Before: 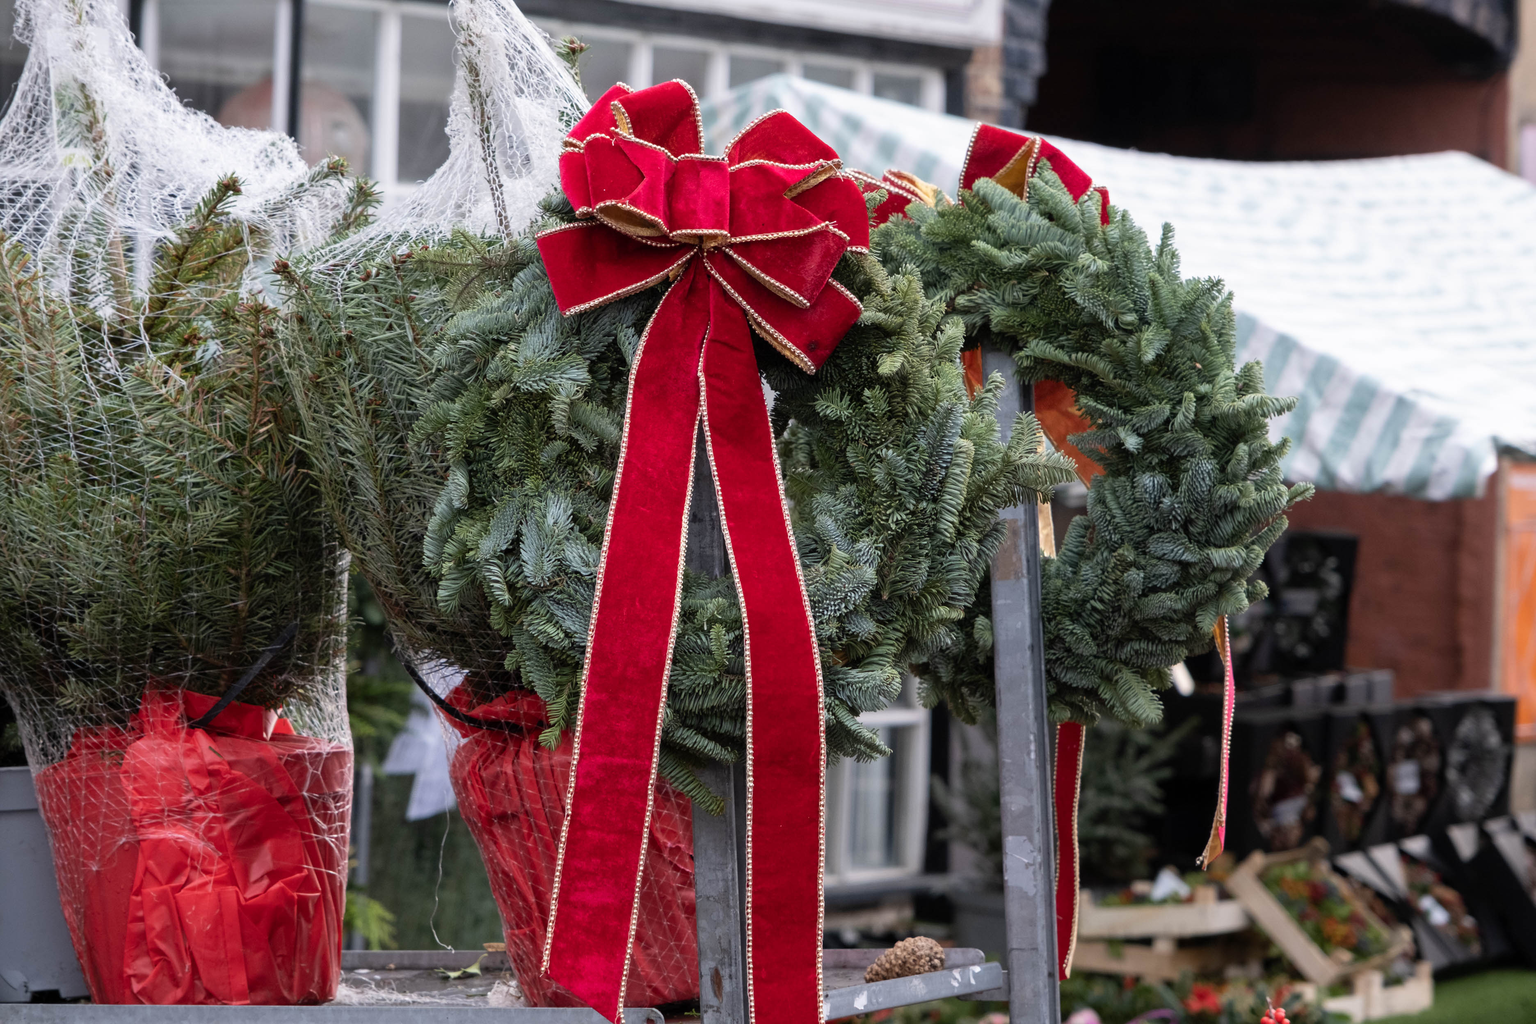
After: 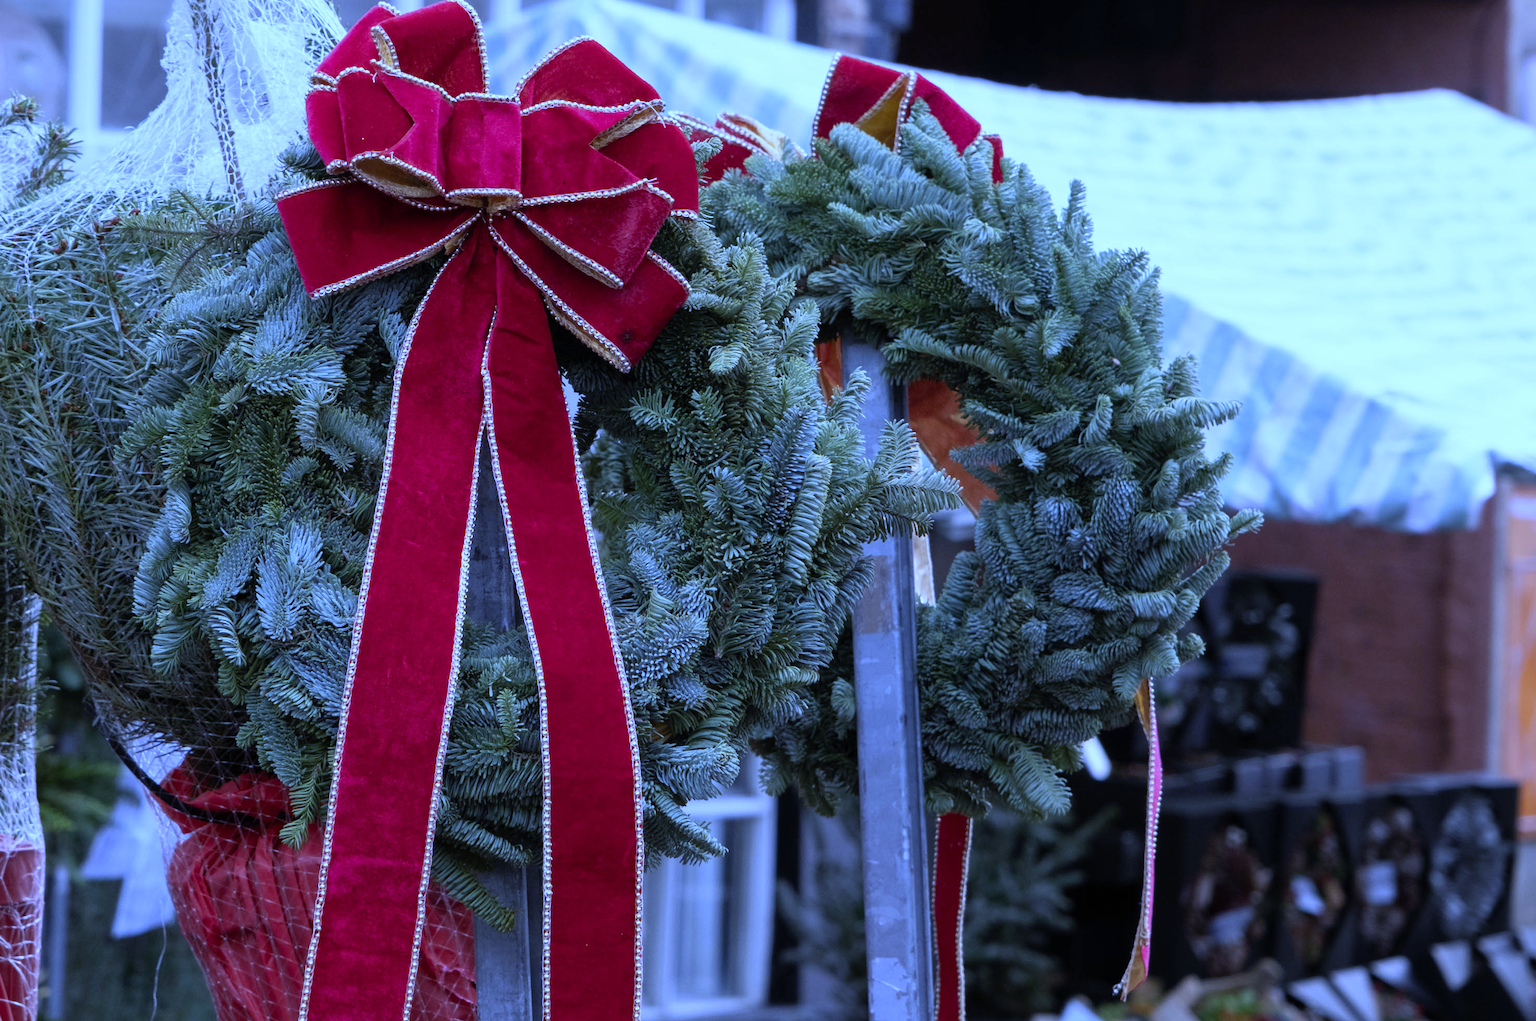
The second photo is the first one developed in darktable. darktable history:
crop and rotate: left 20.74%, top 7.912%, right 0.375%, bottom 13.378%
white balance: red 0.766, blue 1.537
